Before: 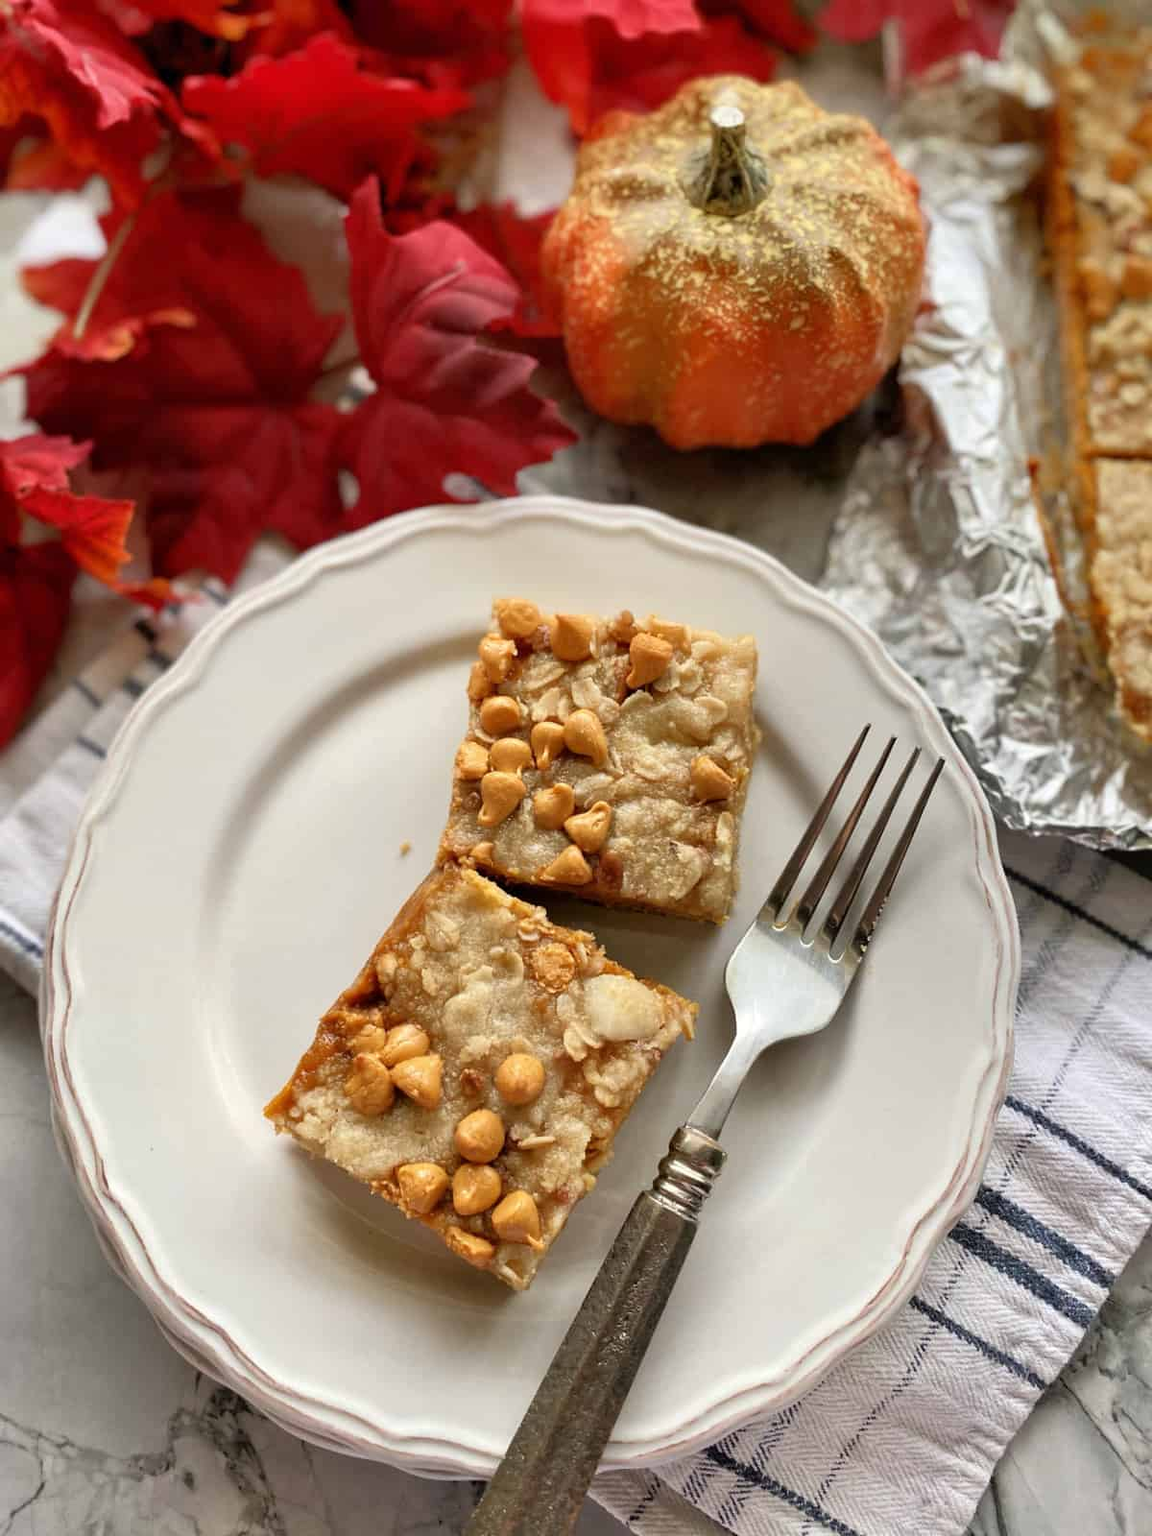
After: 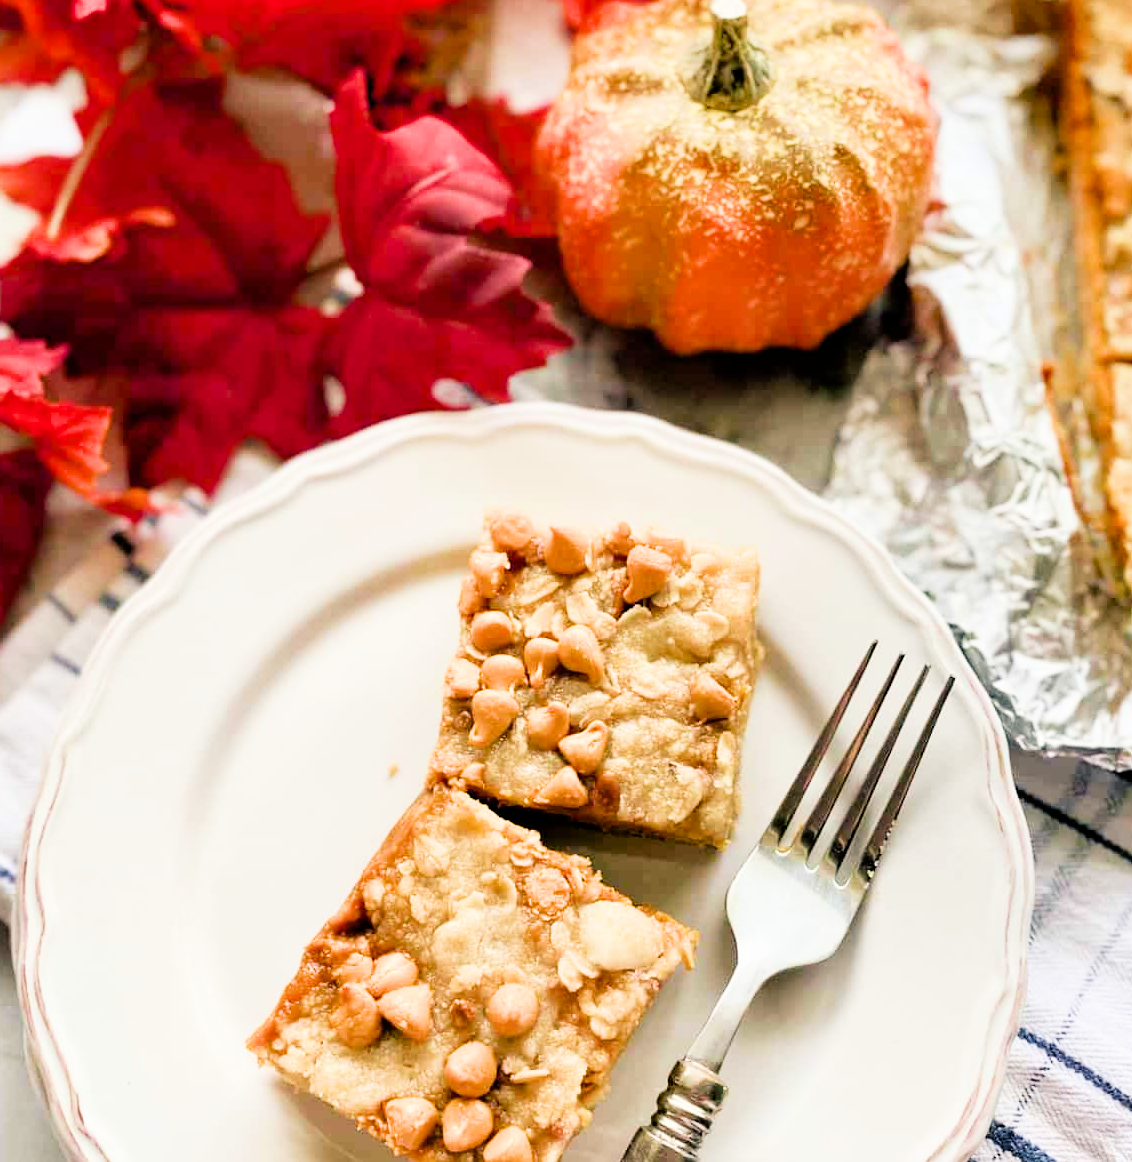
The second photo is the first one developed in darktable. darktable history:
crop: left 2.491%, top 7.128%, right 3.145%, bottom 20.205%
color balance rgb: shadows lift › chroma 7.508%, shadows lift › hue 245.79°, perceptual saturation grading › global saturation 20%, perceptual saturation grading › highlights -25.843%, perceptual saturation grading › shadows 24.132%, global vibrance 19.301%
filmic rgb: black relative exposure -5.01 EV, white relative exposure 4 EV, hardness 2.87, contrast 1.299, highlights saturation mix -29.46%
exposure: black level correction 0, exposure 1.2 EV, compensate highlight preservation false
velvia: on, module defaults
